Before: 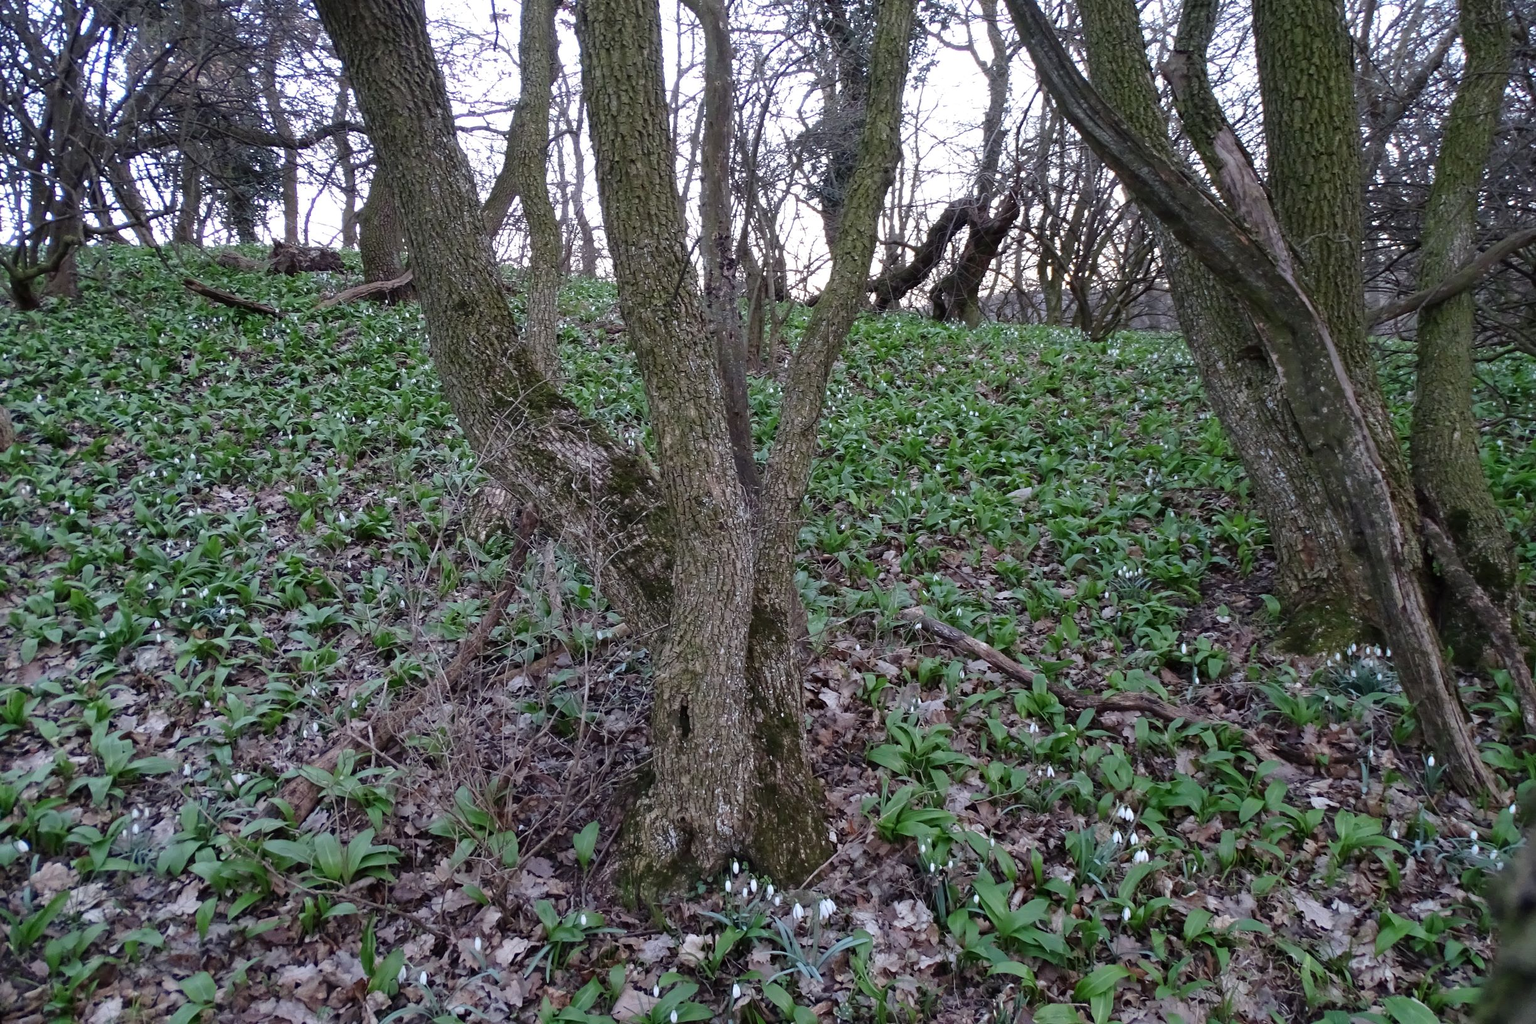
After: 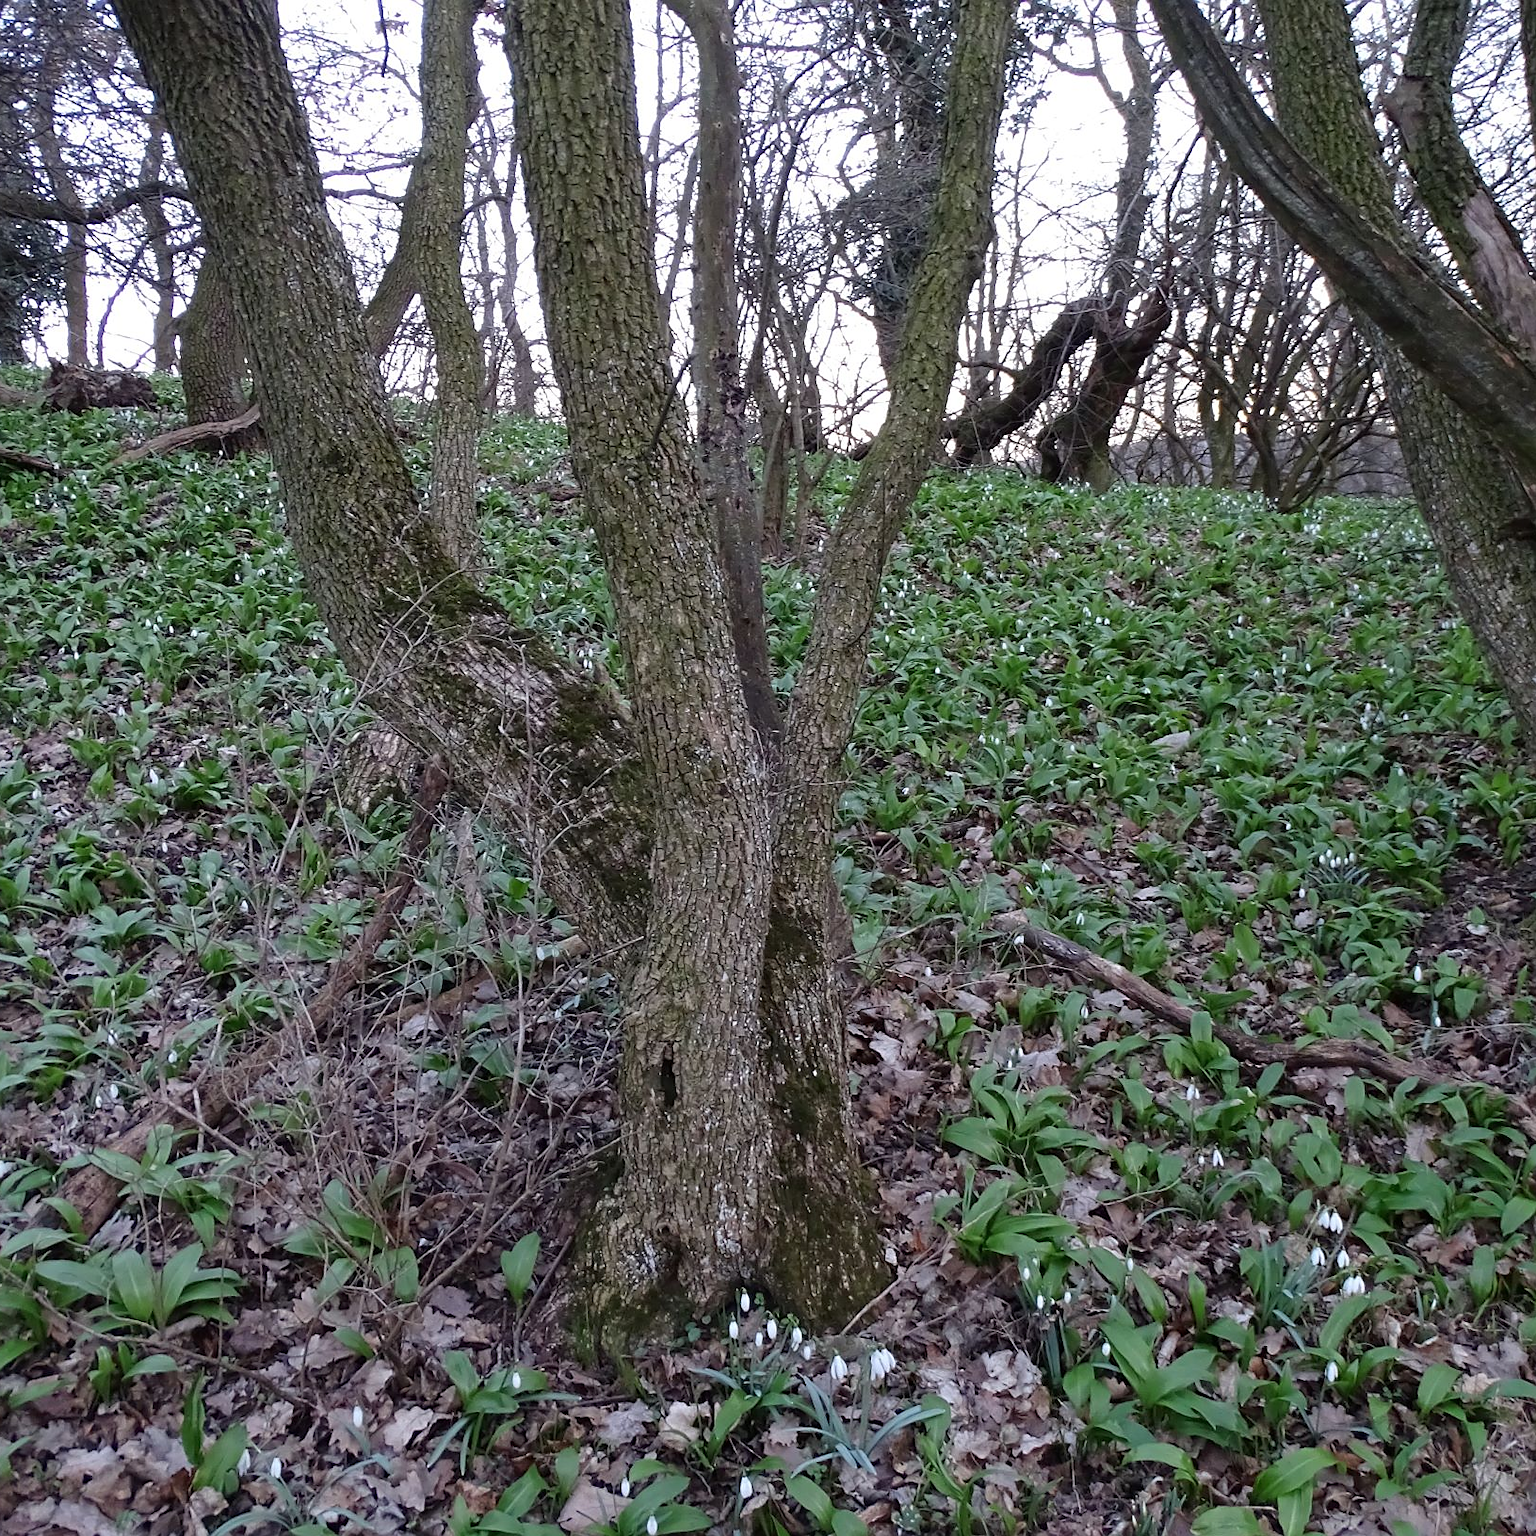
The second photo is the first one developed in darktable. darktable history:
sharpen: radius 1.484, amount 0.404, threshold 1.185
crop and rotate: left 15.626%, right 17.749%
